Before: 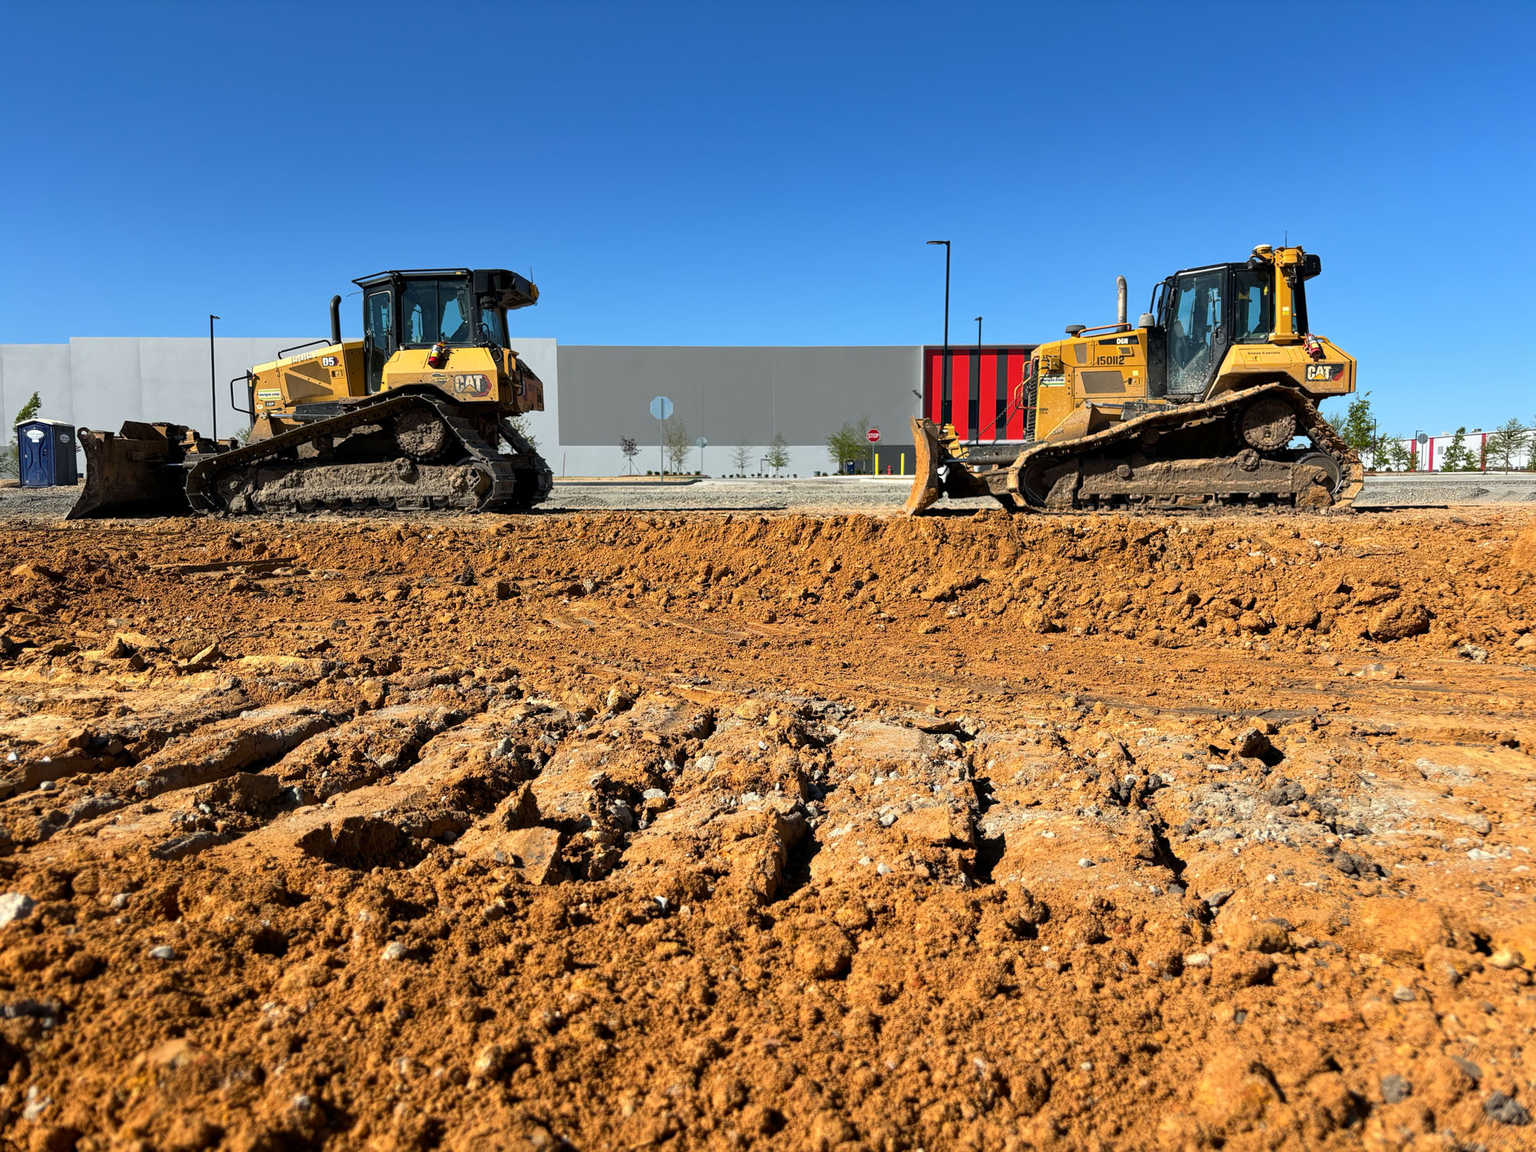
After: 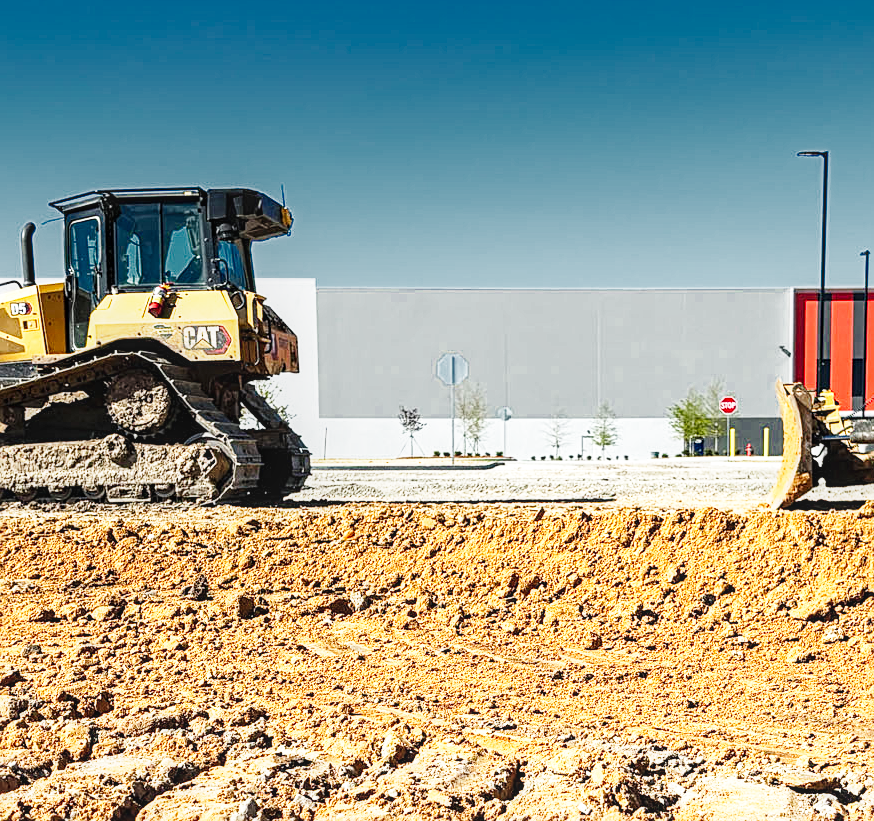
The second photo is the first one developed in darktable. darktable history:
local contrast: on, module defaults
crop: left 20.492%, top 10.803%, right 35.806%, bottom 34.407%
base curve: curves: ch0 [(0, 0) (0.018, 0.026) (0.143, 0.37) (0.33, 0.731) (0.458, 0.853) (0.735, 0.965) (0.905, 0.986) (1, 1)], preserve colors none
exposure: black level correction 0, exposure 0.499 EV, compensate highlight preservation false
color zones: curves: ch0 [(0, 0.497) (0.143, 0.5) (0.286, 0.5) (0.429, 0.483) (0.571, 0.116) (0.714, -0.006) (0.857, 0.28) (1, 0.497)]
levels: mode automatic, levels [0.514, 0.759, 1]
sharpen: radius 2.122, amount 0.381, threshold 0.058
